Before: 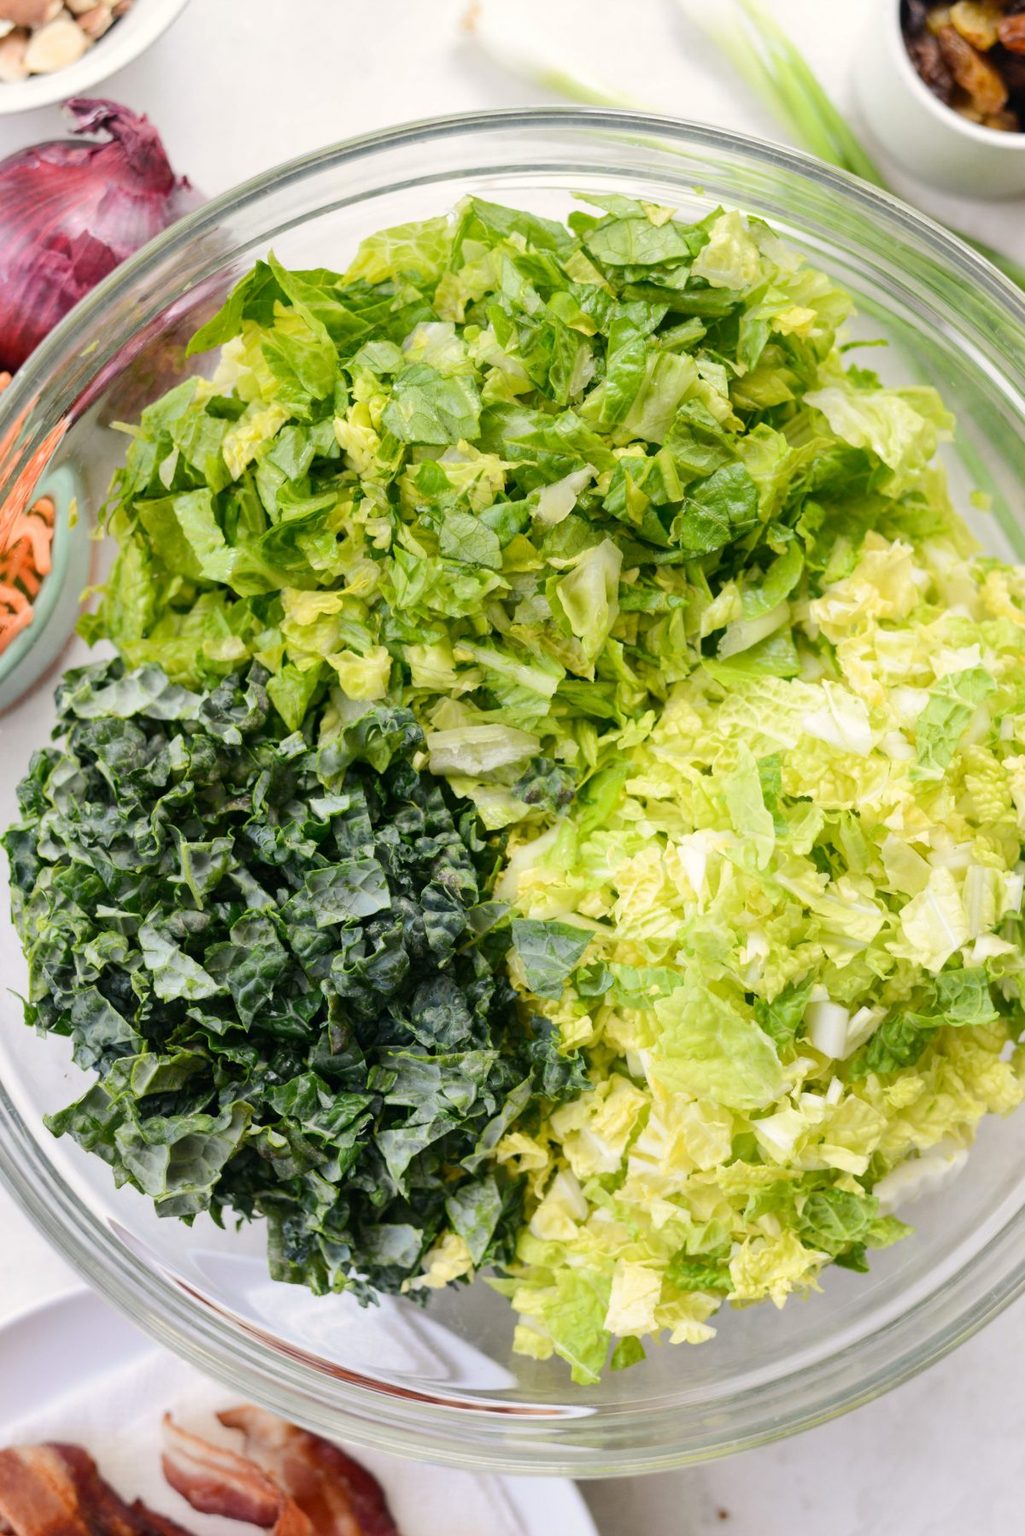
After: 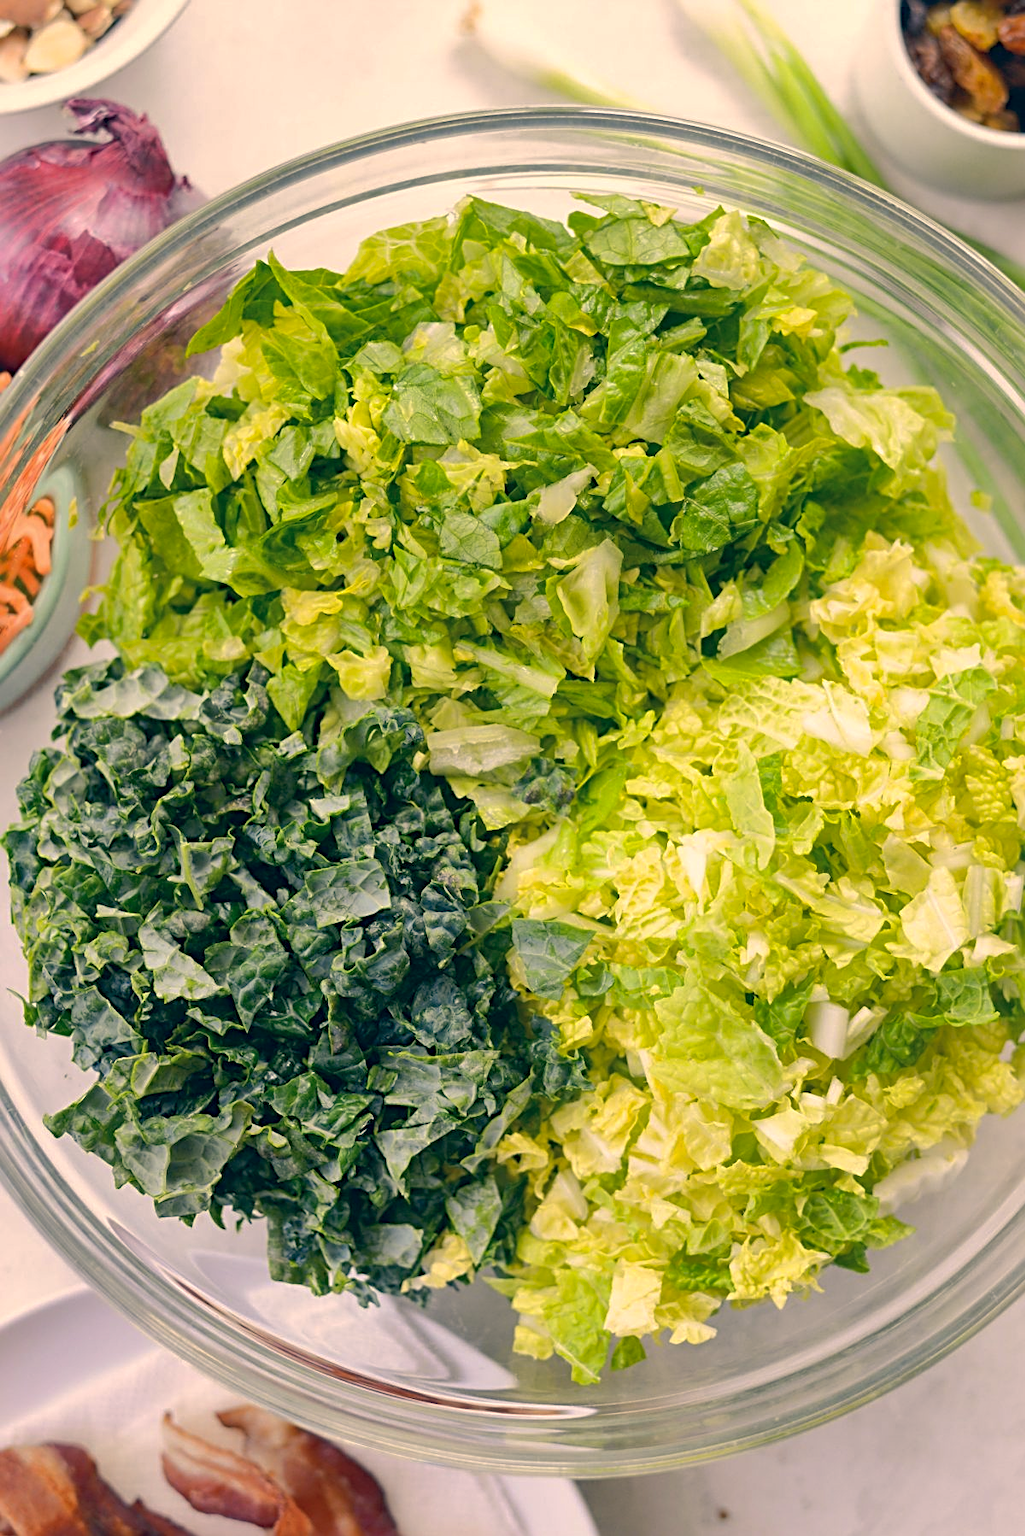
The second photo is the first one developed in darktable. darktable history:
sharpen: radius 3.13
shadows and highlights: on, module defaults
color correction: highlights a* 10.32, highlights b* 14.83, shadows a* -10.16, shadows b* -15.12
